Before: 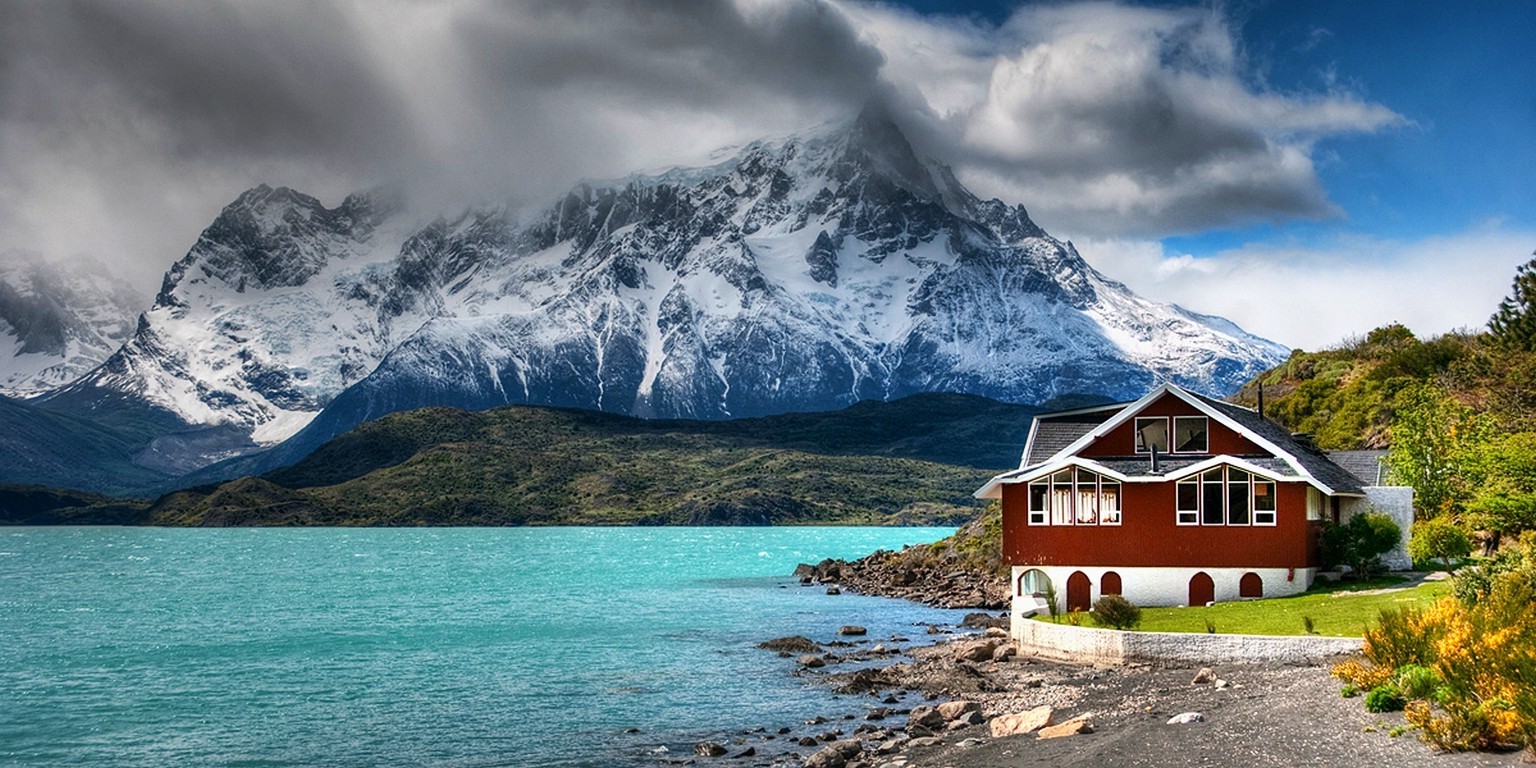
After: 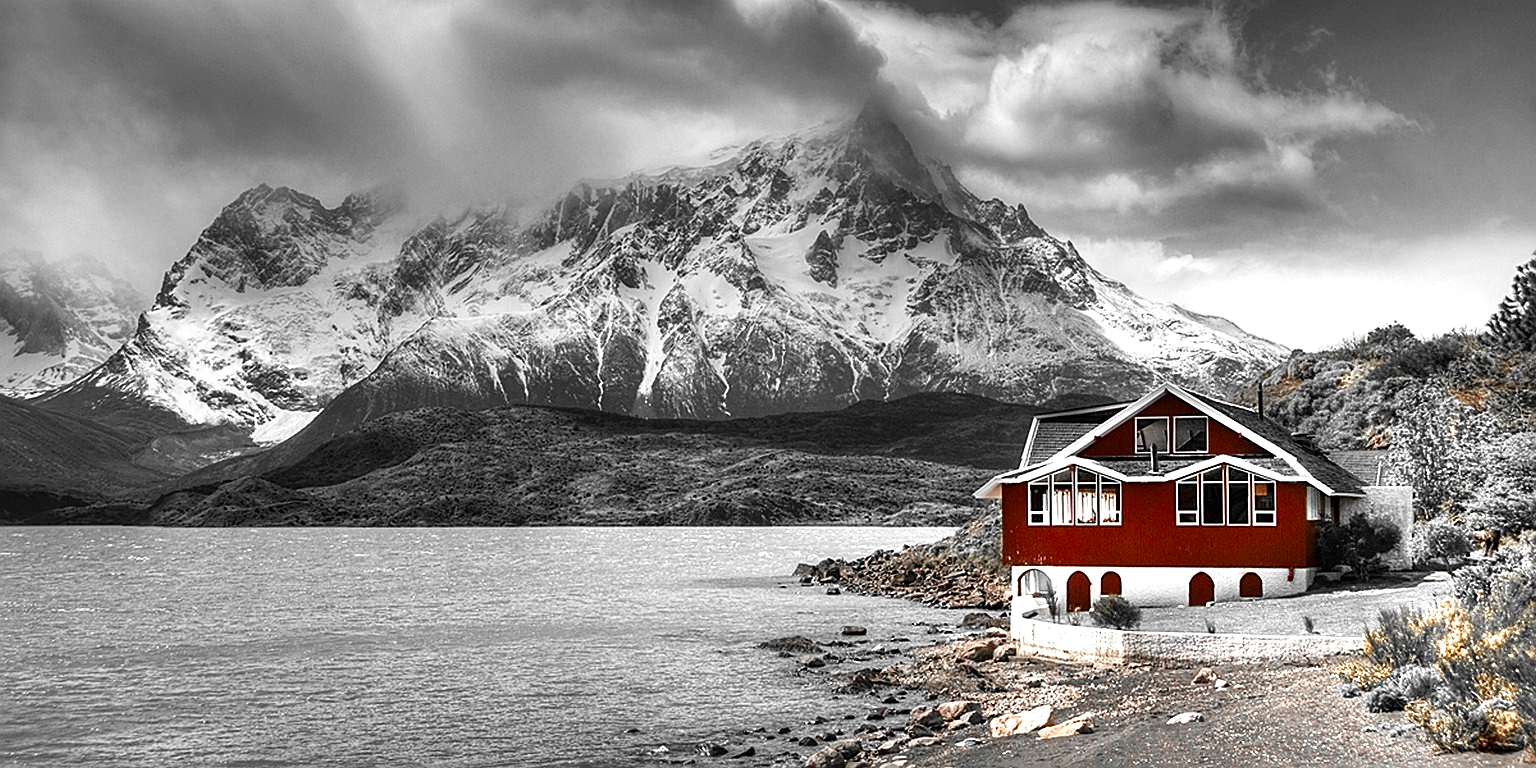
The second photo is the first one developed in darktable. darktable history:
tone equalizer: -8 EV -0.436 EV, -7 EV -0.358 EV, -6 EV -0.358 EV, -5 EV -0.208 EV, -3 EV 0.222 EV, -2 EV 0.362 EV, -1 EV 0.41 EV, +0 EV 0.387 EV, smoothing diameter 24.84%, edges refinement/feathering 8.22, preserve details guided filter
sharpen: on, module defaults
color zones: curves: ch0 [(0, 0.497) (0.096, 0.361) (0.221, 0.538) (0.429, 0.5) (0.571, 0.5) (0.714, 0.5) (0.857, 0.5) (1, 0.497)]; ch1 [(0, 0.5) (0.143, 0.5) (0.257, -0.002) (0.429, 0.04) (0.571, -0.001) (0.714, -0.015) (0.857, 0.024) (1, 0.5)]
